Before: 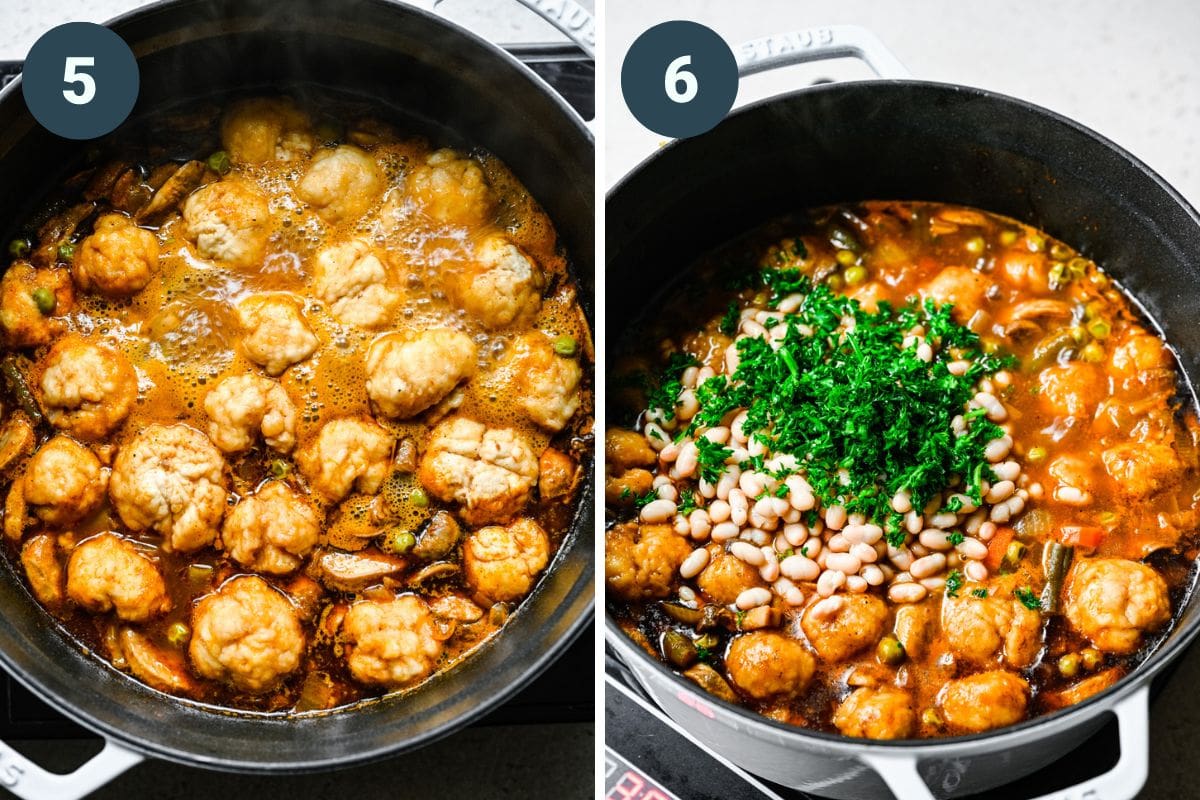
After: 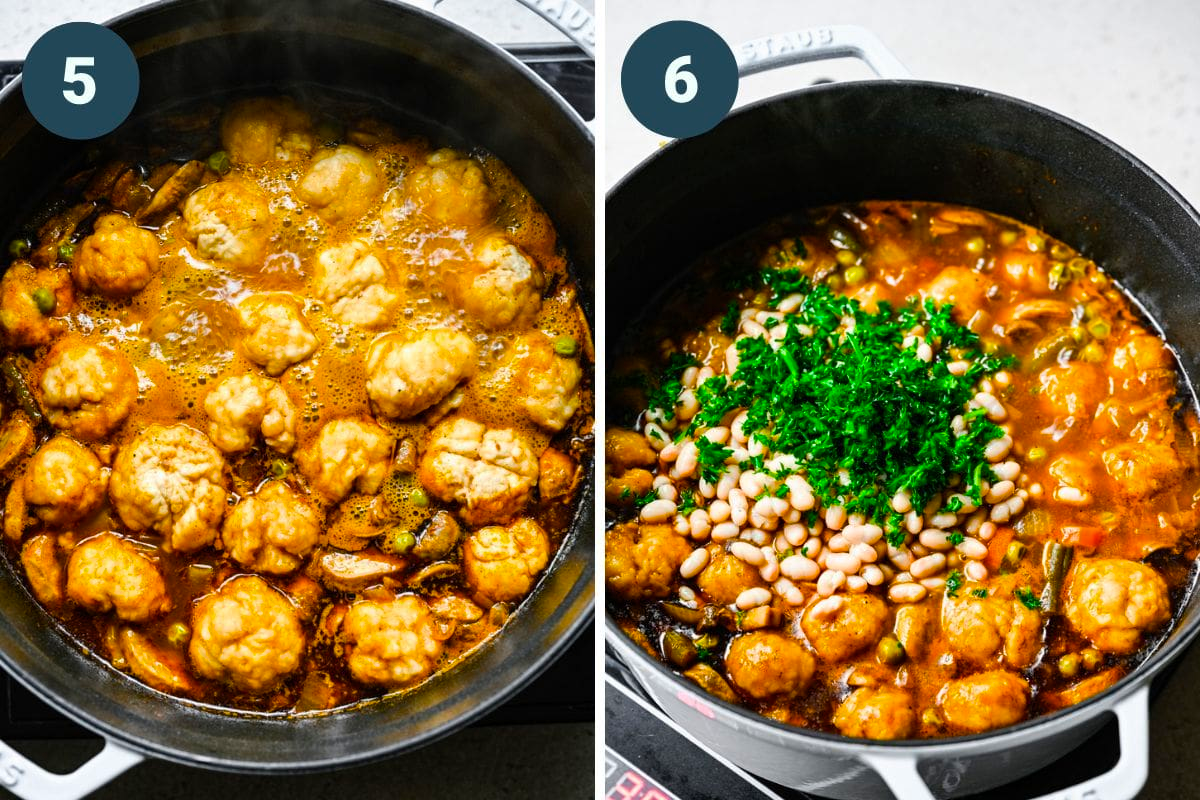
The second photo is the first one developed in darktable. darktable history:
color balance rgb: perceptual saturation grading › global saturation 35.903%
